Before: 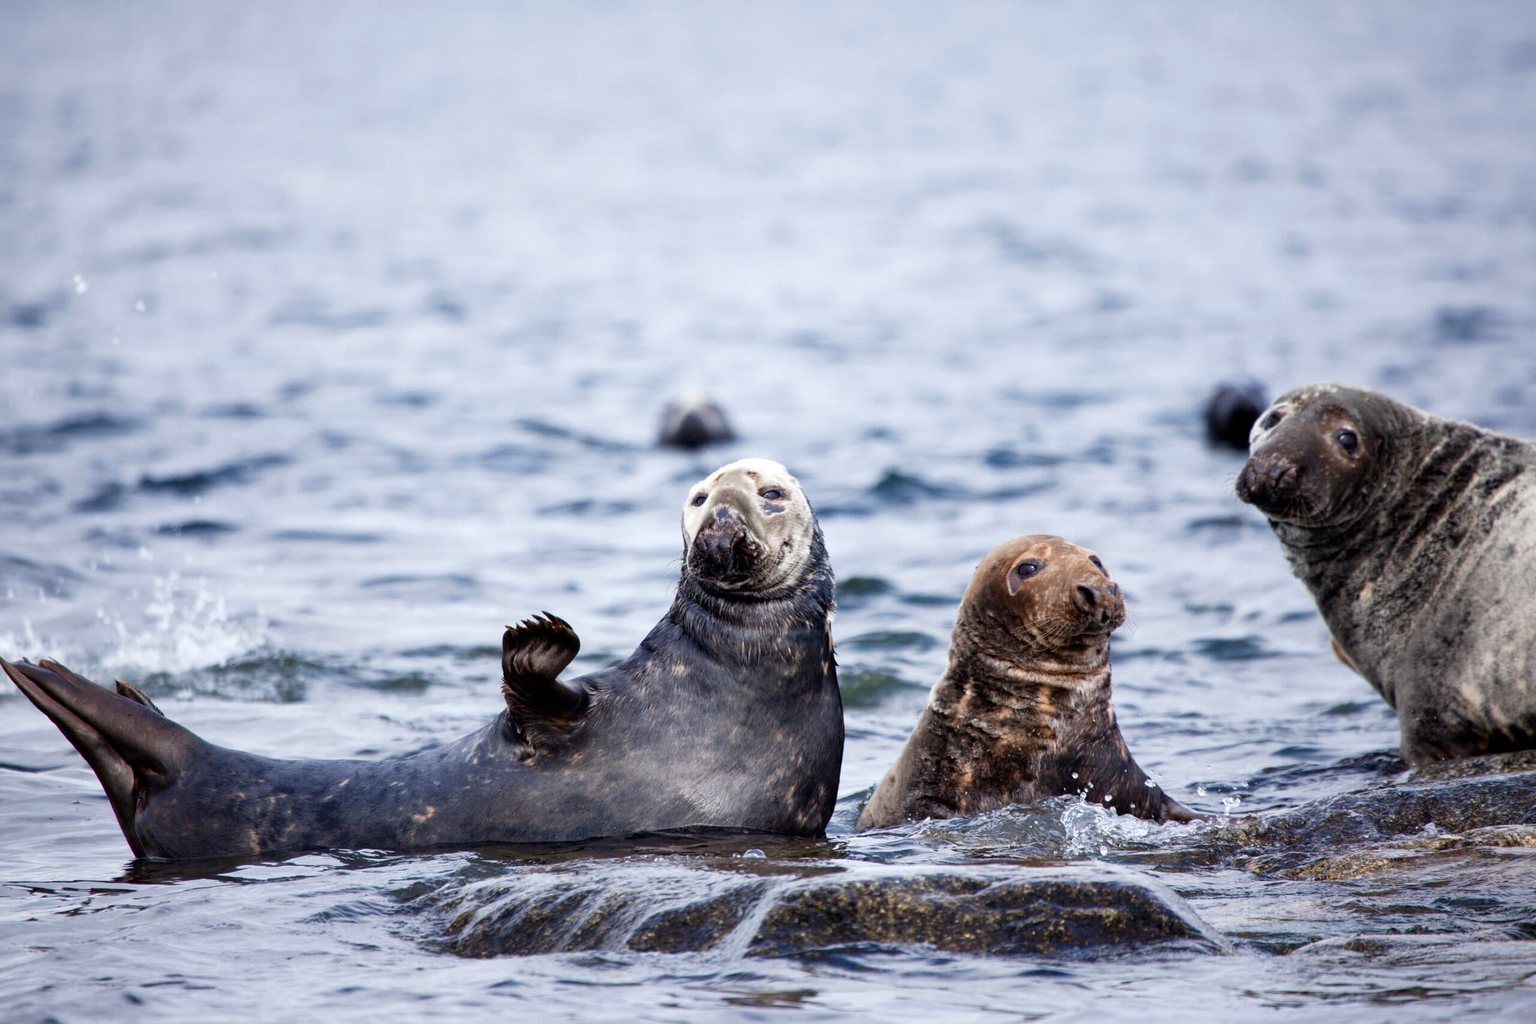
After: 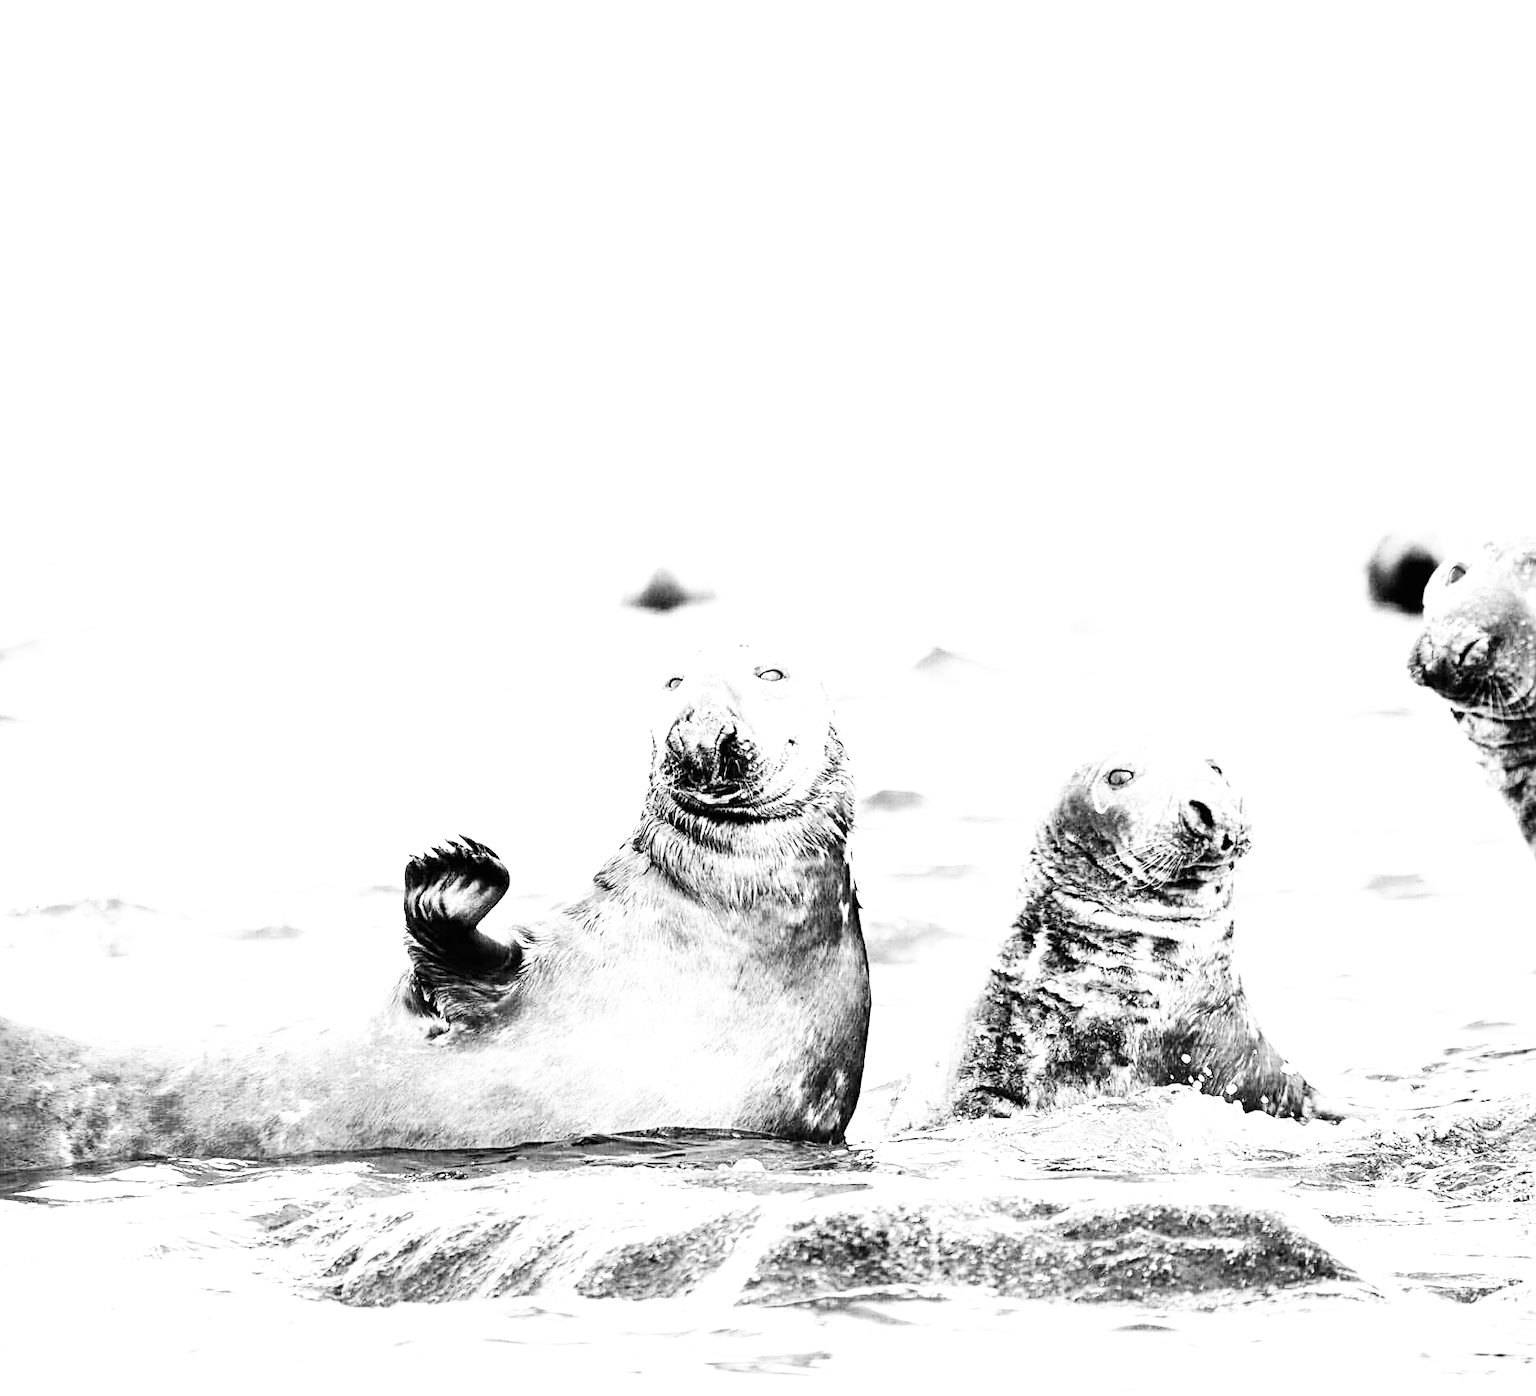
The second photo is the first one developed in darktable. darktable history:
base curve: curves: ch0 [(0, 0) (0.007, 0.004) (0.027, 0.03) (0.046, 0.07) (0.207, 0.54) (0.442, 0.872) (0.673, 0.972) (1, 1)], preserve colors none
crop: left 13.443%, right 13.31%
exposure: black level correction 0, exposure 1.741 EV, compensate exposure bias true, compensate highlight preservation false
sharpen: on, module defaults
color calibration: output gray [0.21, 0.42, 0.37, 0], gray › normalize channels true, illuminant same as pipeline (D50), adaptation XYZ, x 0.346, y 0.359, gamut compression 0
color balance rgb: perceptual saturation grading › global saturation 20%, perceptual saturation grading › highlights -50%, perceptual saturation grading › shadows 30%, perceptual brilliance grading › global brilliance 10%, perceptual brilliance grading › shadows 15%
